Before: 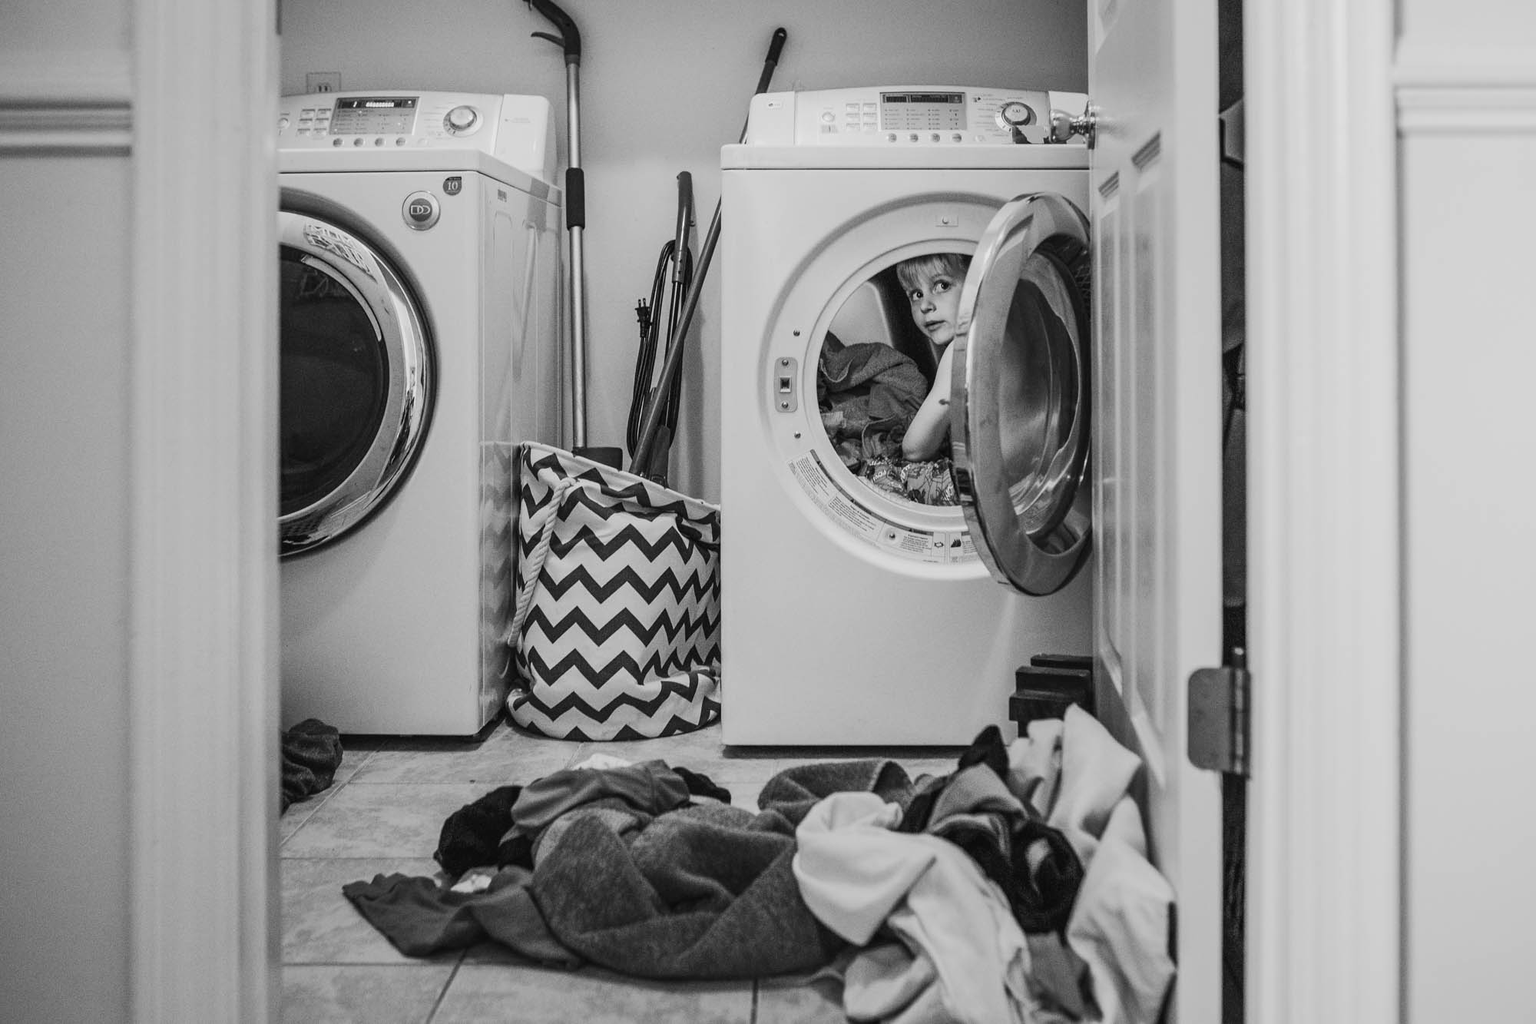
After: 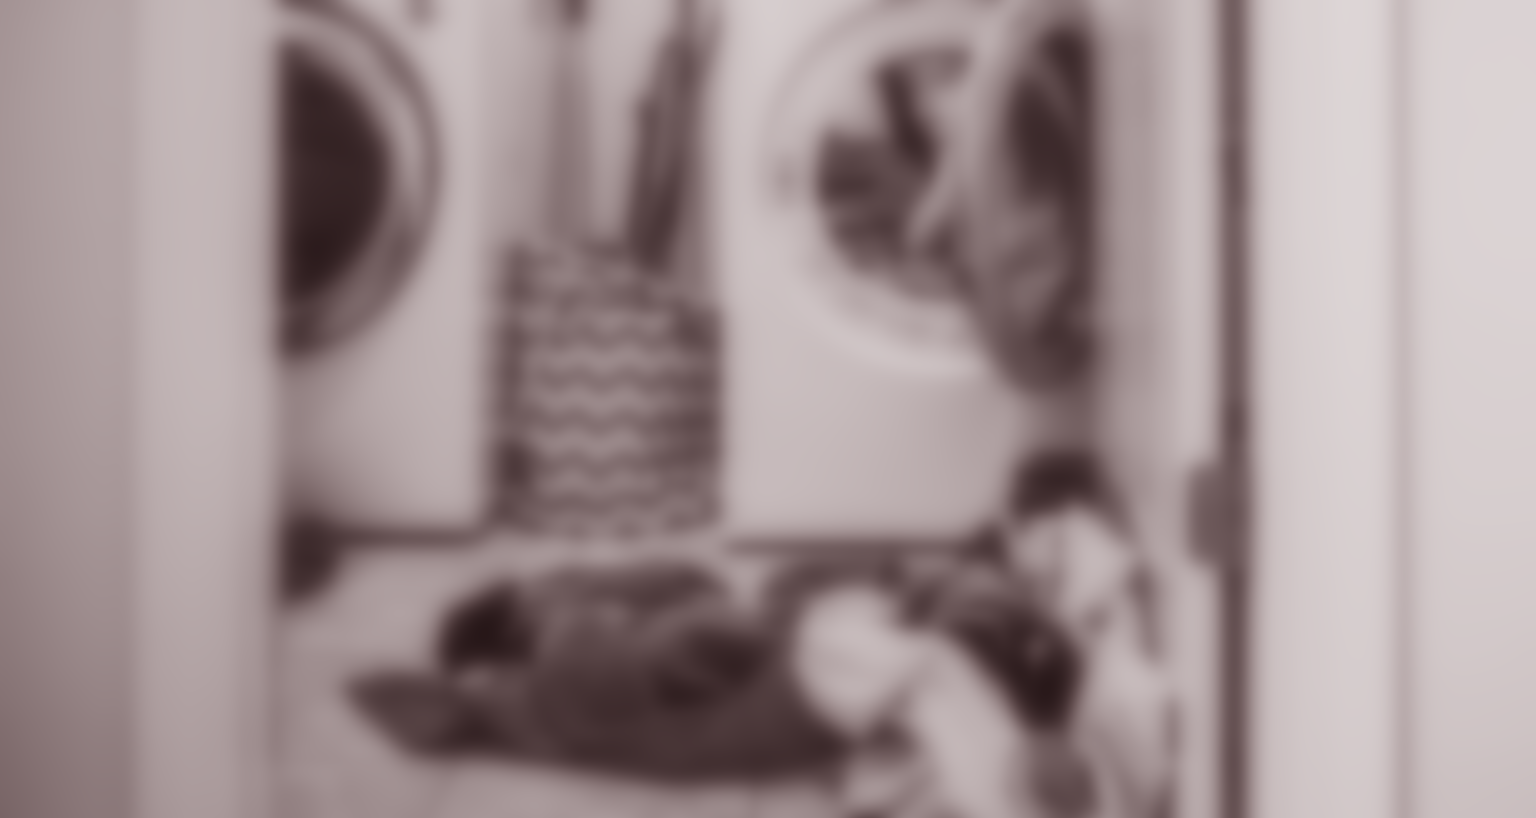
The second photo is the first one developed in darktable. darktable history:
lowpass: radius 16, unbound 0
crop and rotate: top 19.998%
rgb levels: mode RGB, independent channels, levels [[0, 0.474, 1], [0, 0.5, 1], [0, 0.5, 1]]
